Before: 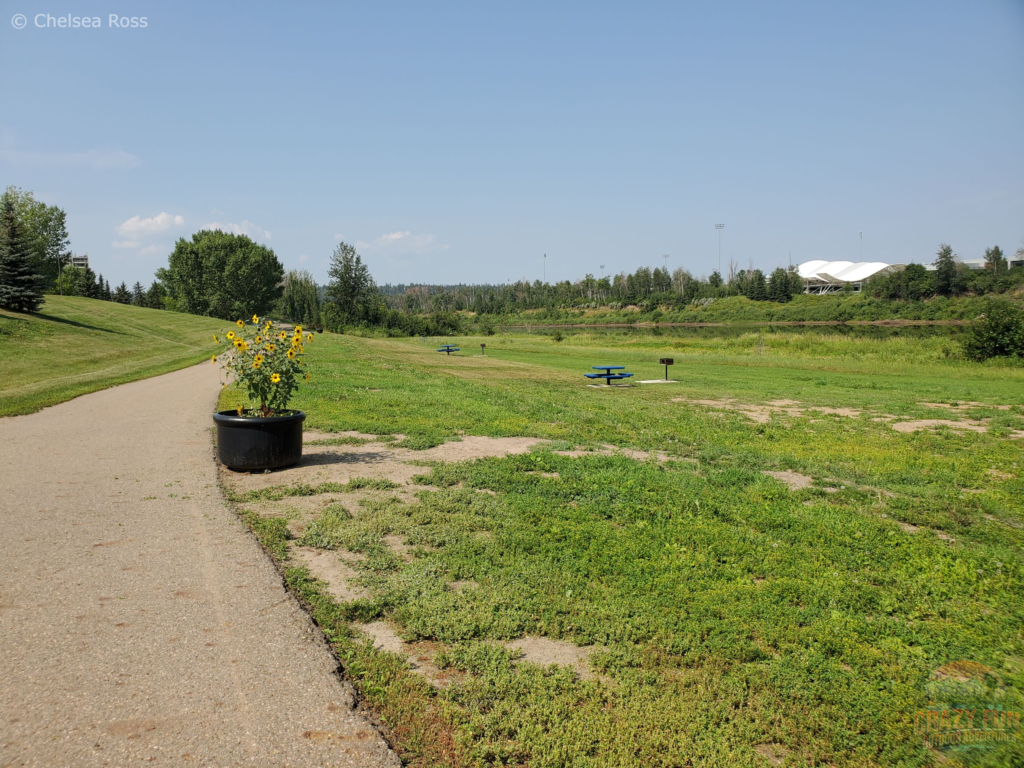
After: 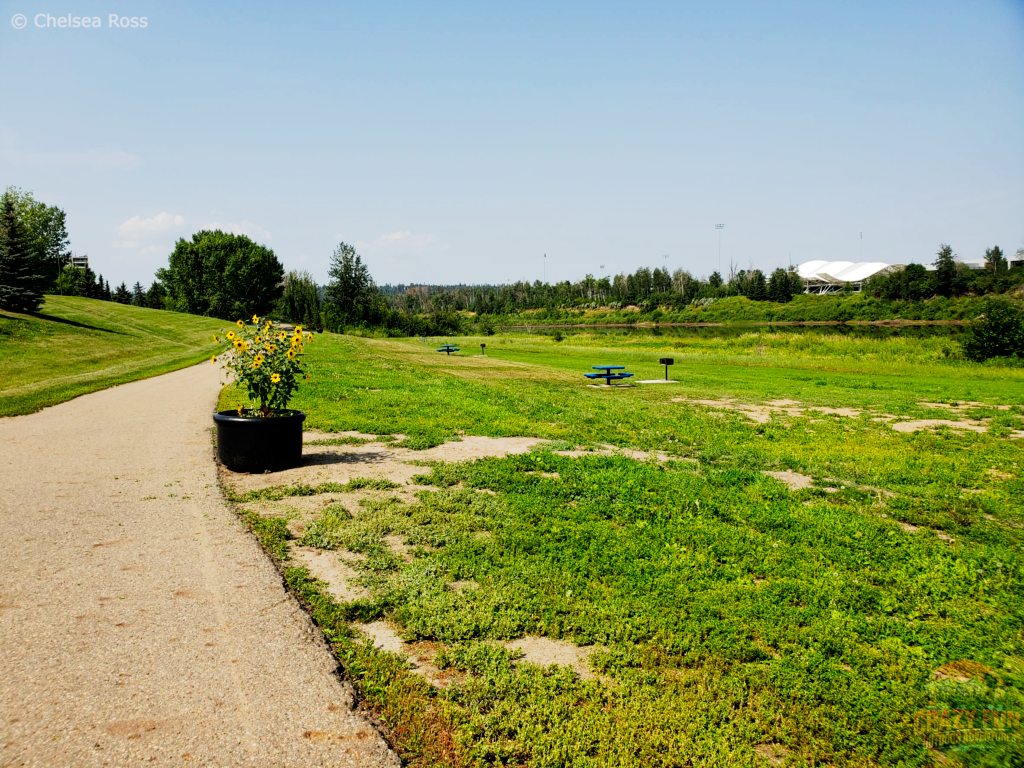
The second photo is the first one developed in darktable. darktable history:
tone curve: curves: ch0 [(0, 0) (0.003, 0.001) (0.011, 0.001) (0.025, 0.001) (0.044, 0.001) (0.069, 0.003) (0.1, 0.007) (0.136, 0.013) (0.177, 0.032) (0.224, 0.083) (0.277, 0.157) (0.335, 0.237) (0.399, 0.334) (0.468, 0.446) (0.543, 0.562) (0.623, 0.683) (0.709, 0.801) (0.801, 0.869) (0.898, 0.918) (1, 1)], preserve colors none
